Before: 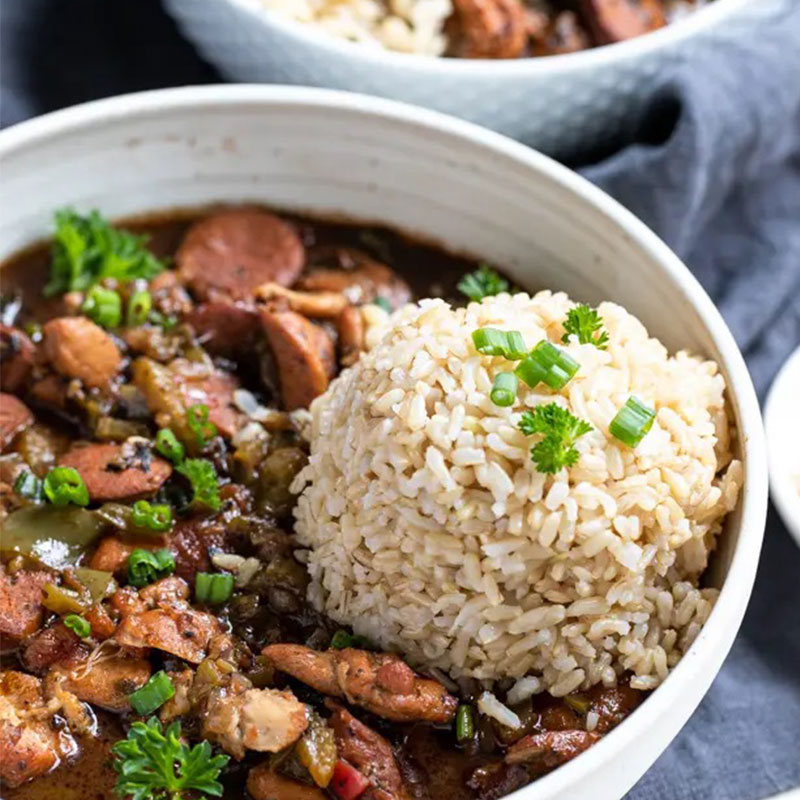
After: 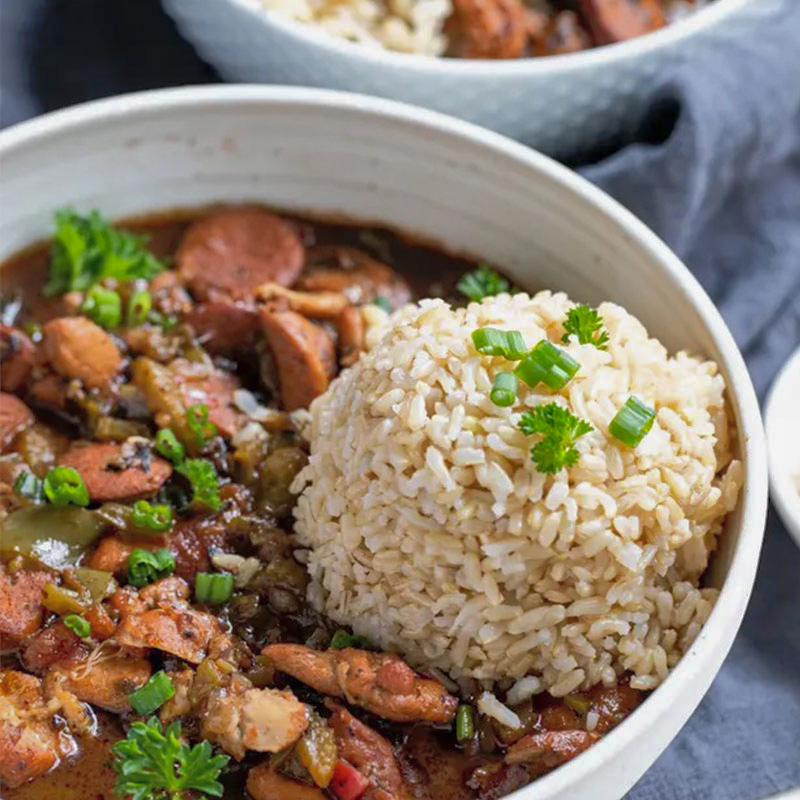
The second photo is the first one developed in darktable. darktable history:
exposure: exposure -0.064 EV, compensate highlight preservation false
shadows and highlights: shadows 60, highlights -60
